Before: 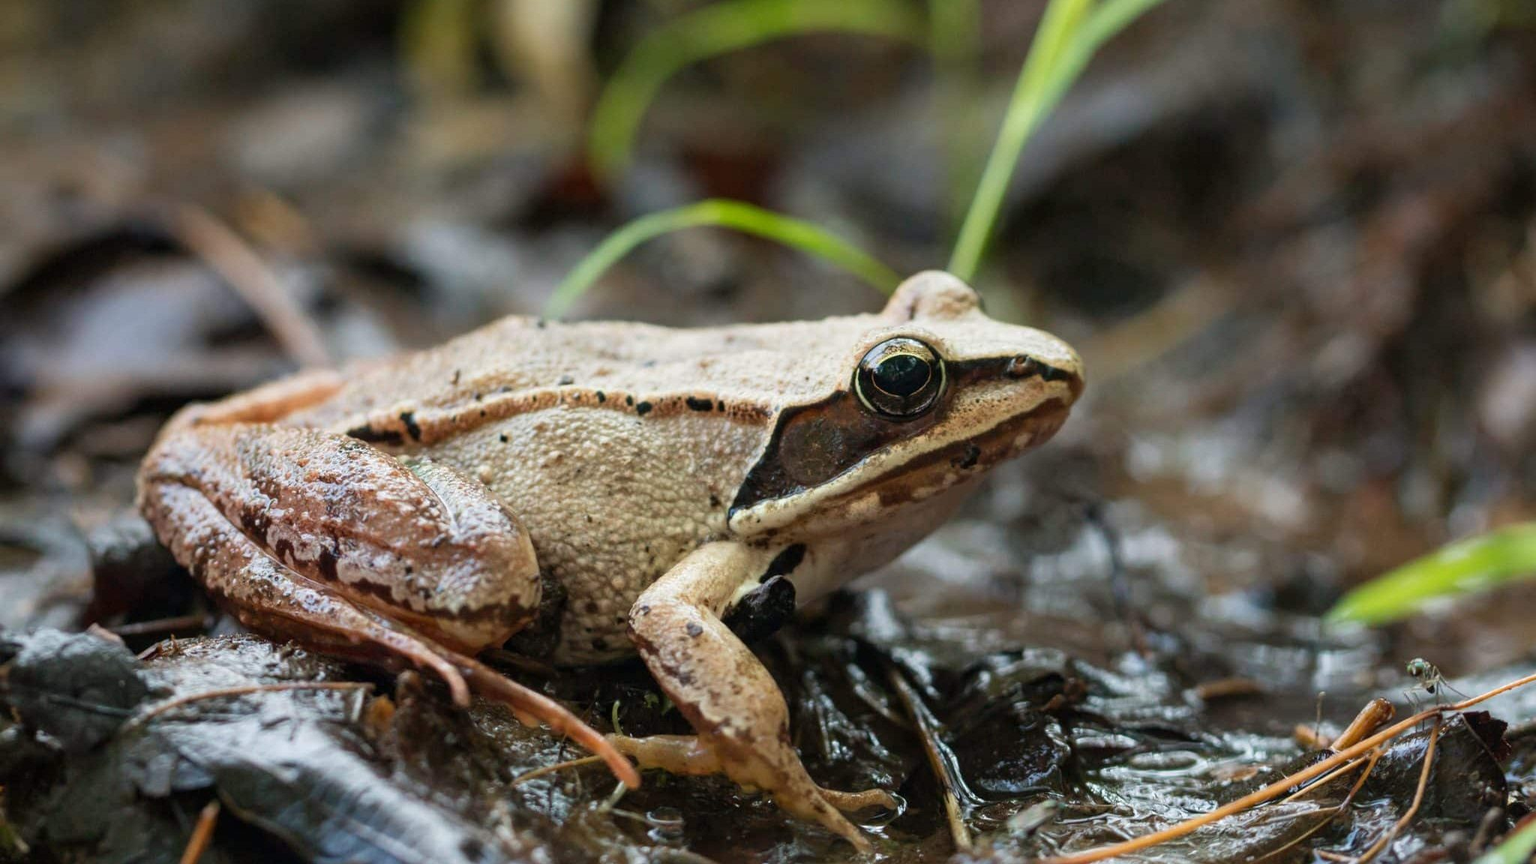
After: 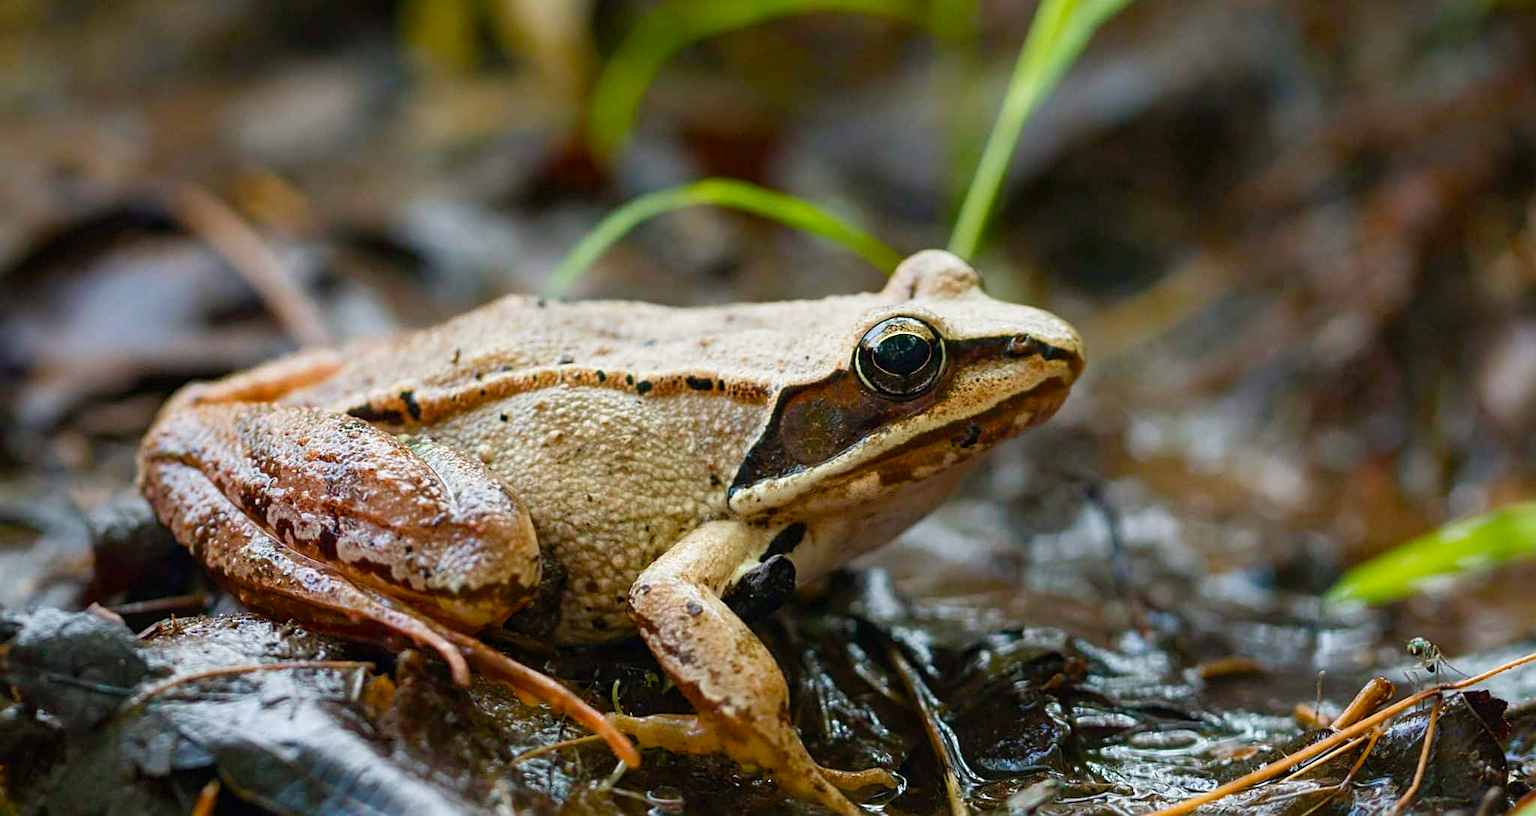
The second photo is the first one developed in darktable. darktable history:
color balance rgb: perceptual saturation grading › global saturation 35%, perceptual saturation grading › highlights -25%, perceptual saturation grading › shadows 50%
tone equalizer: on, module defaults
sharpen: on, module defaults
crop and rotate: top 2.479%, bottom 3.018%
